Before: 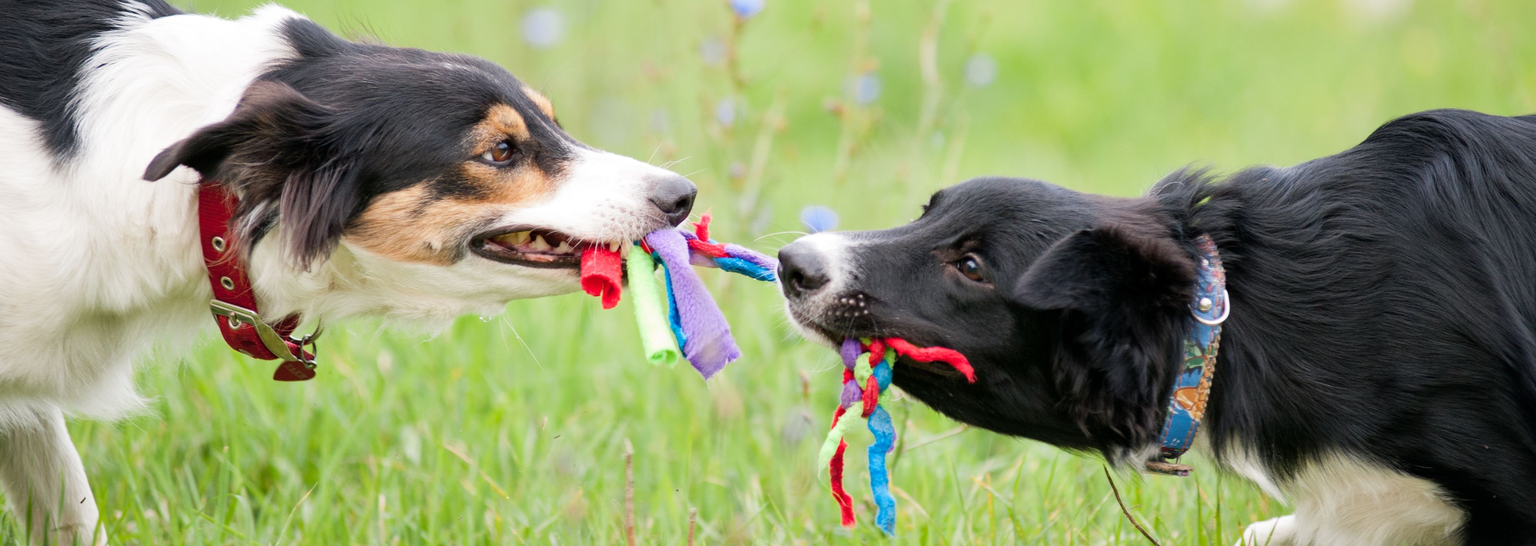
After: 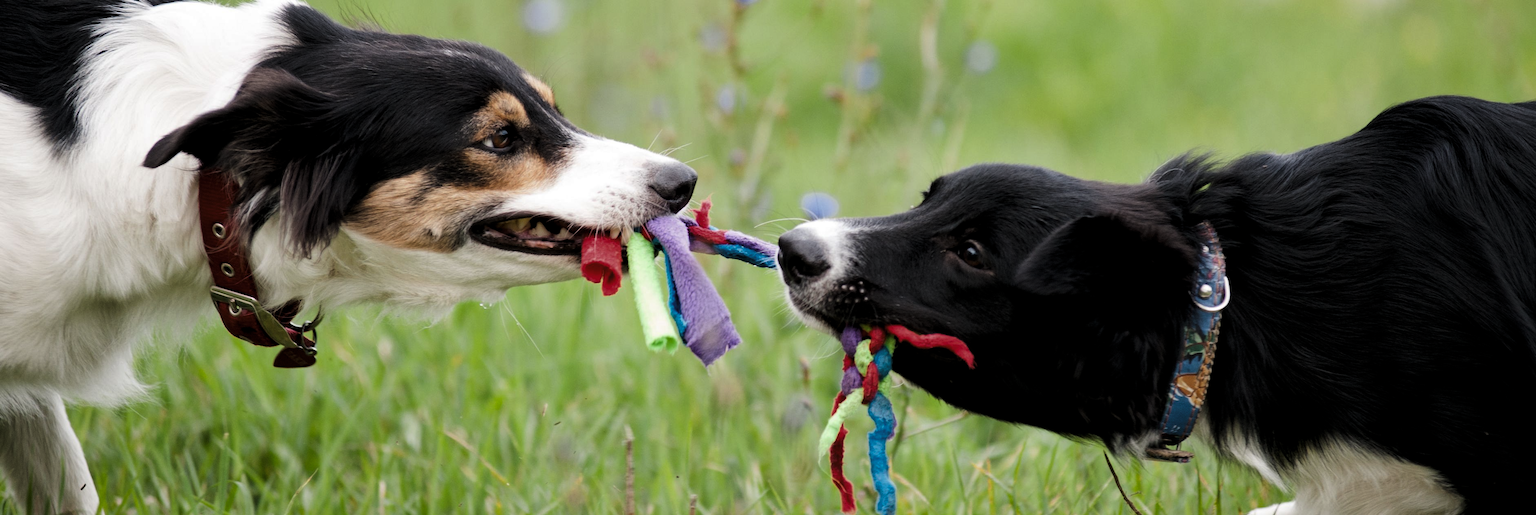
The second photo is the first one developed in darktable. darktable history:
exposure: exposure -1.468 EV, compensate highlight preservation false
levels: mode automatic, black 8.58%, gray 59.42%, levels [0, 0.445, 1]
crop and rotate: top 2.479%, bottom 3.018%
